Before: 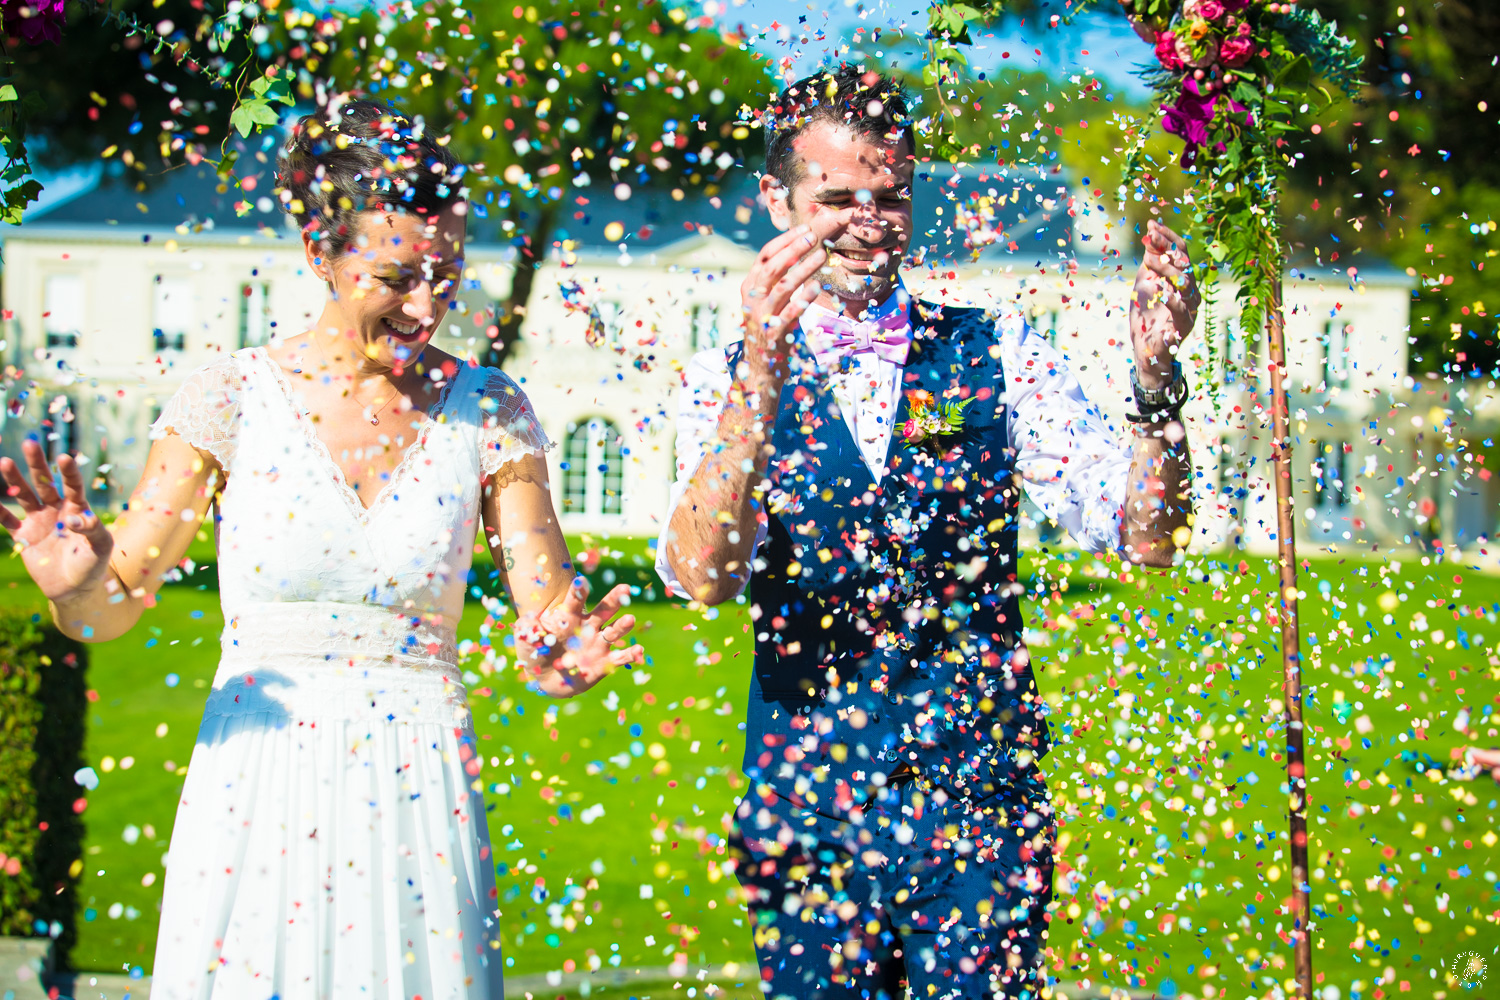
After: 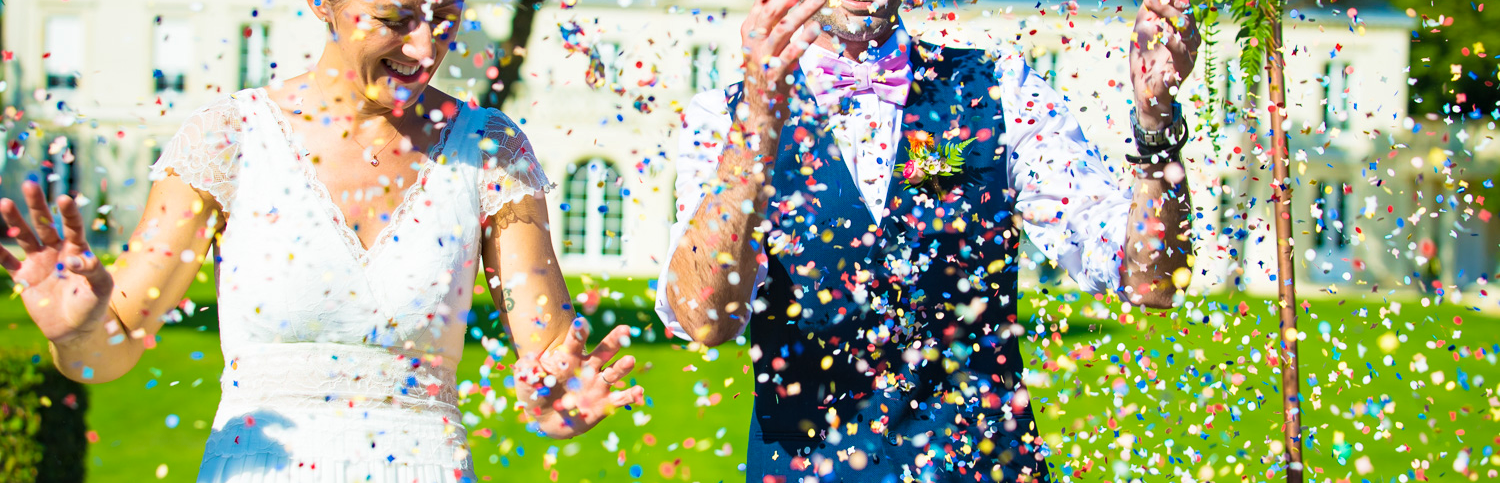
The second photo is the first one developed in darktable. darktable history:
haze removal: compatibility mode true, adaptive false
crop and rotate: top 25.924%, bottom 25.687%
